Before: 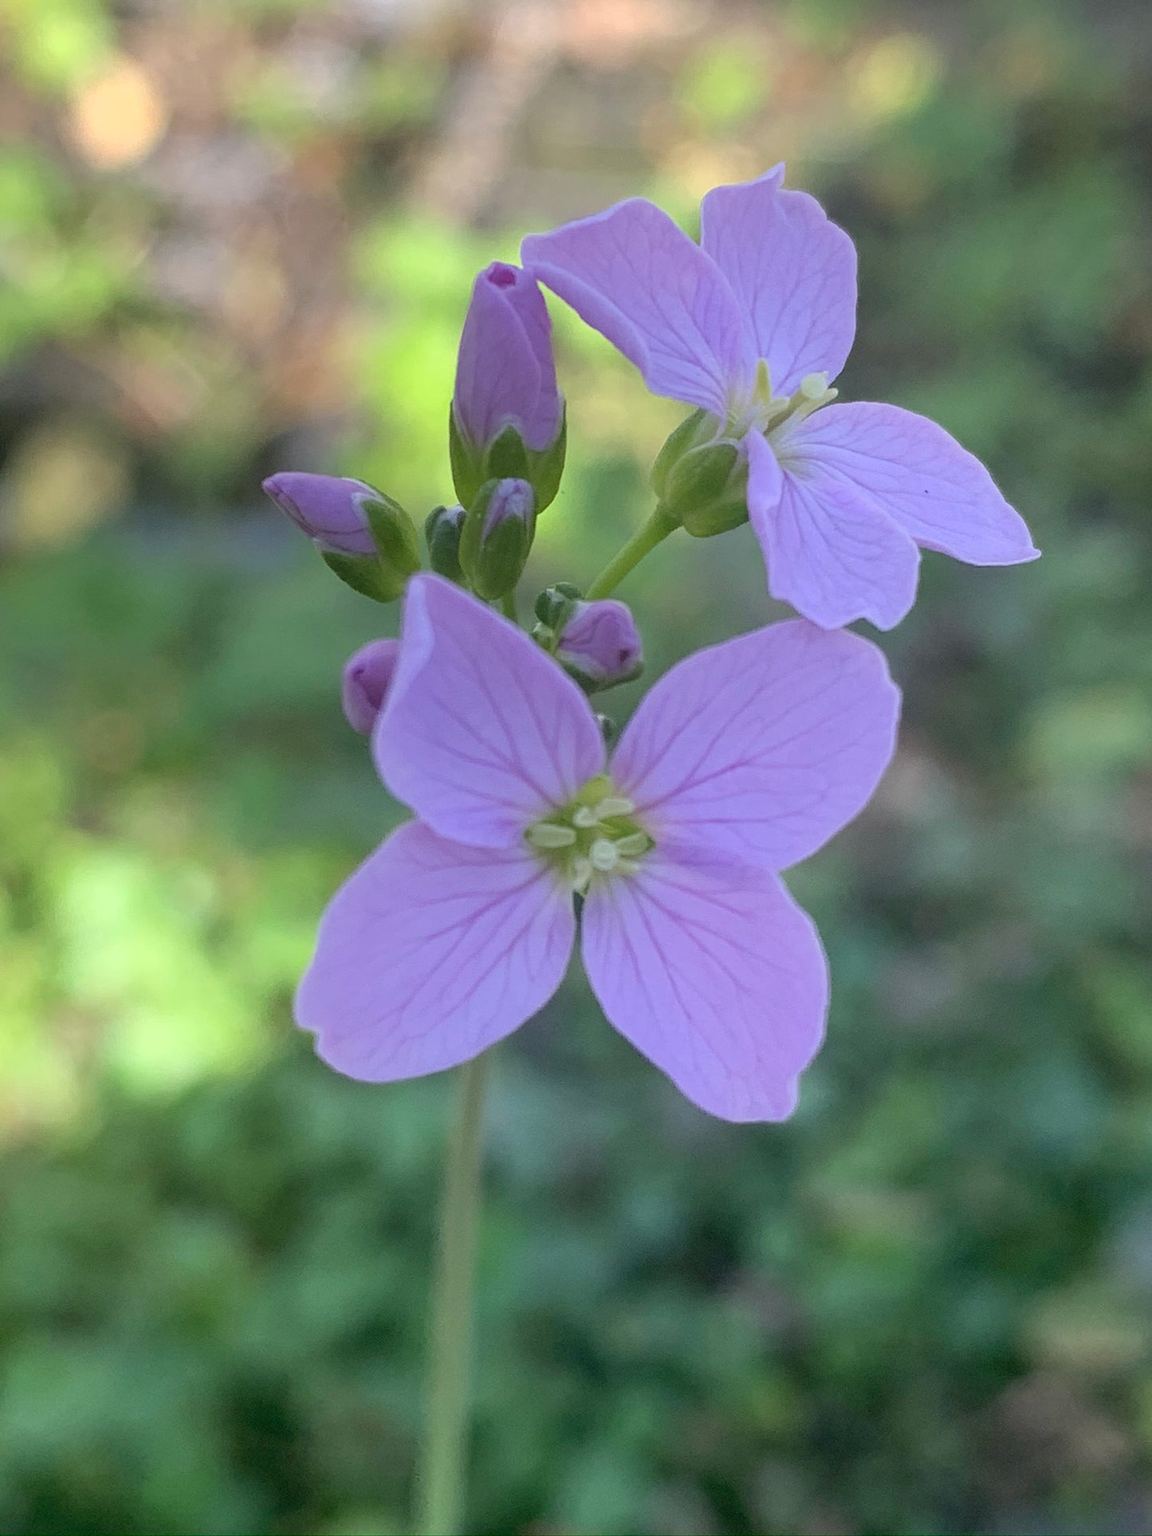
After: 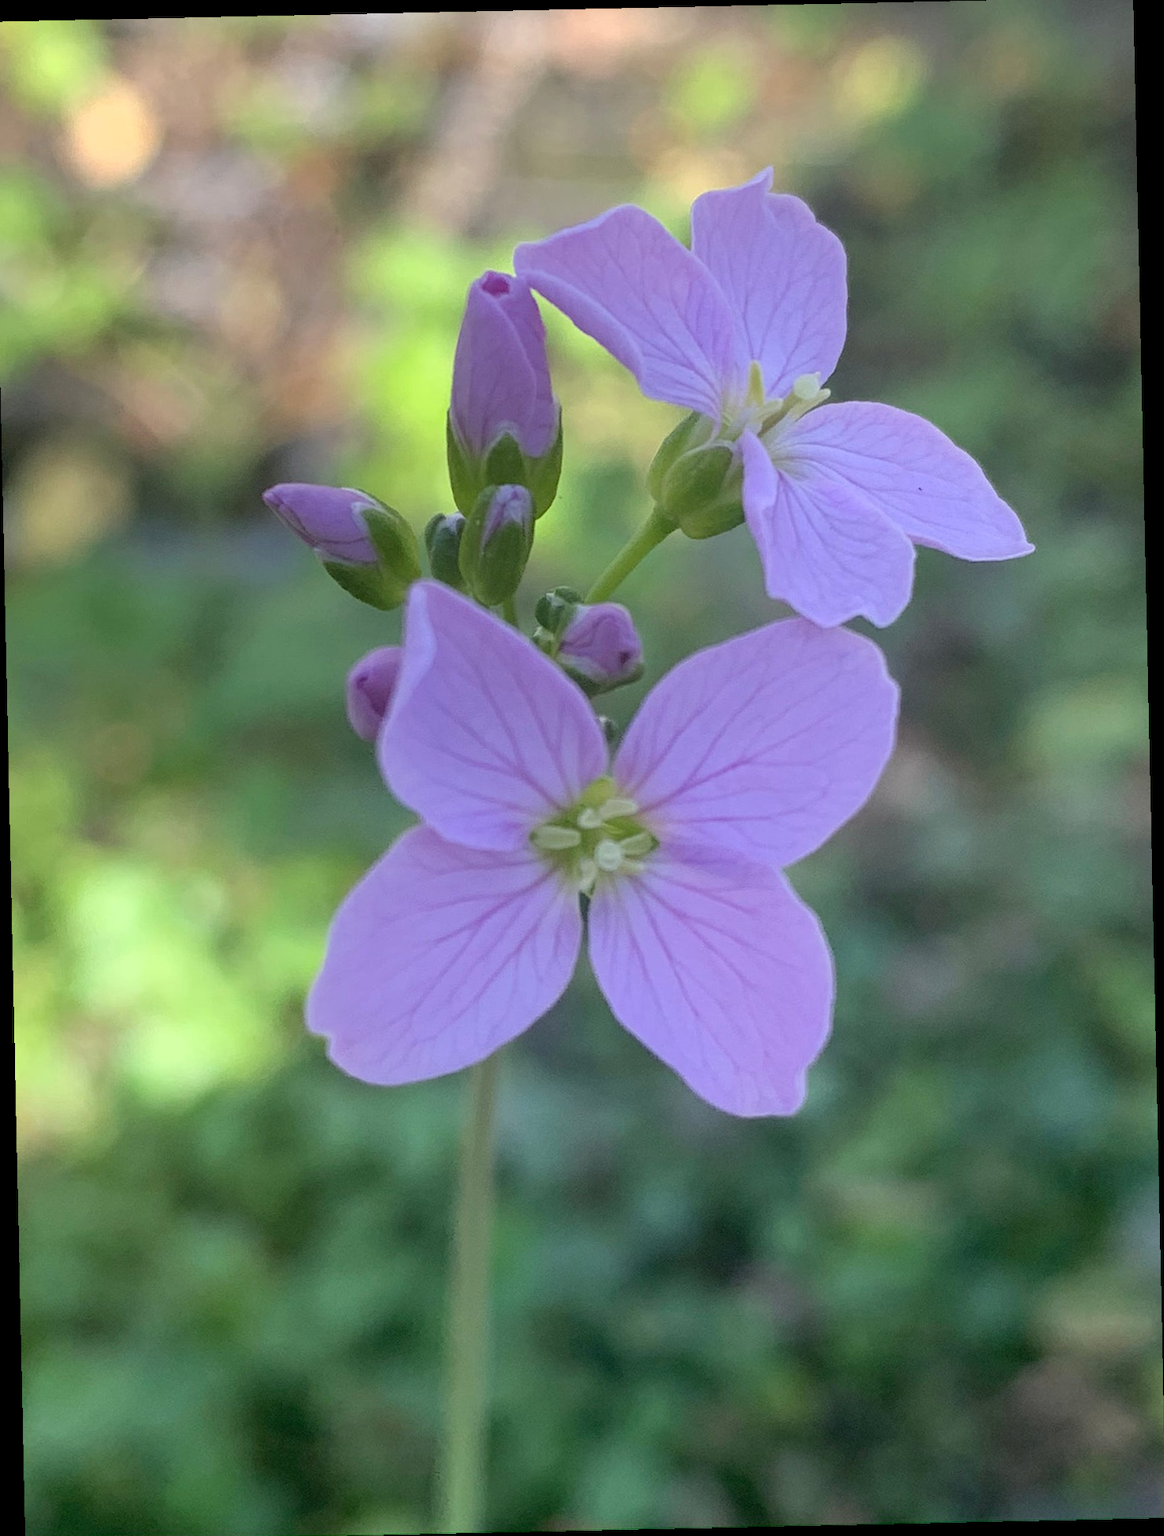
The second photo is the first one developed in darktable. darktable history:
rotate and perspective: rotation -1.24°, automatic cropping off
crop and rotate: left 0.614%, top 0.179%, bottom 0.309%
